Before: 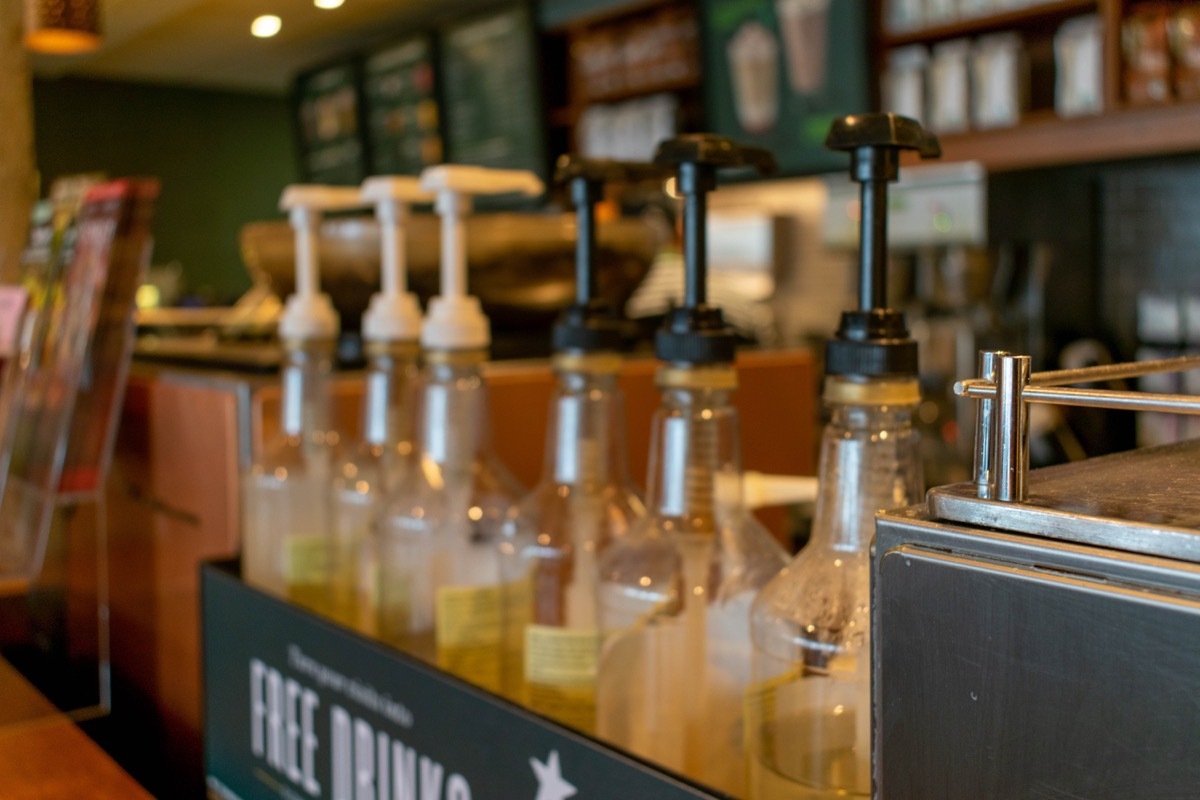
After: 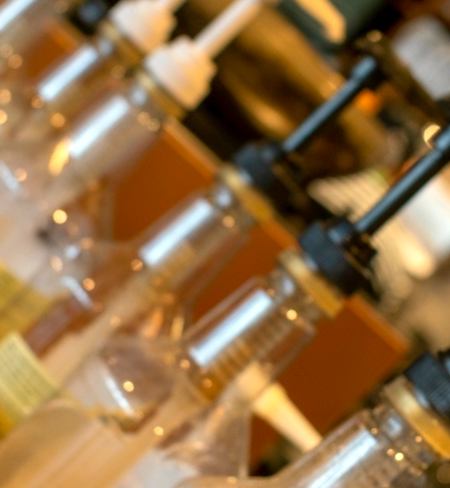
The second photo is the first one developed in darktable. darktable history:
crop and rotate: angle -46.14°, top 16.661%, right 0.861%, bottom 11.7%
color correction: highlights b* 3.05
exposure: black level correction 0.001, exposure 0.499 EV, compensate exposure bias true, compensate highlight preservation false
